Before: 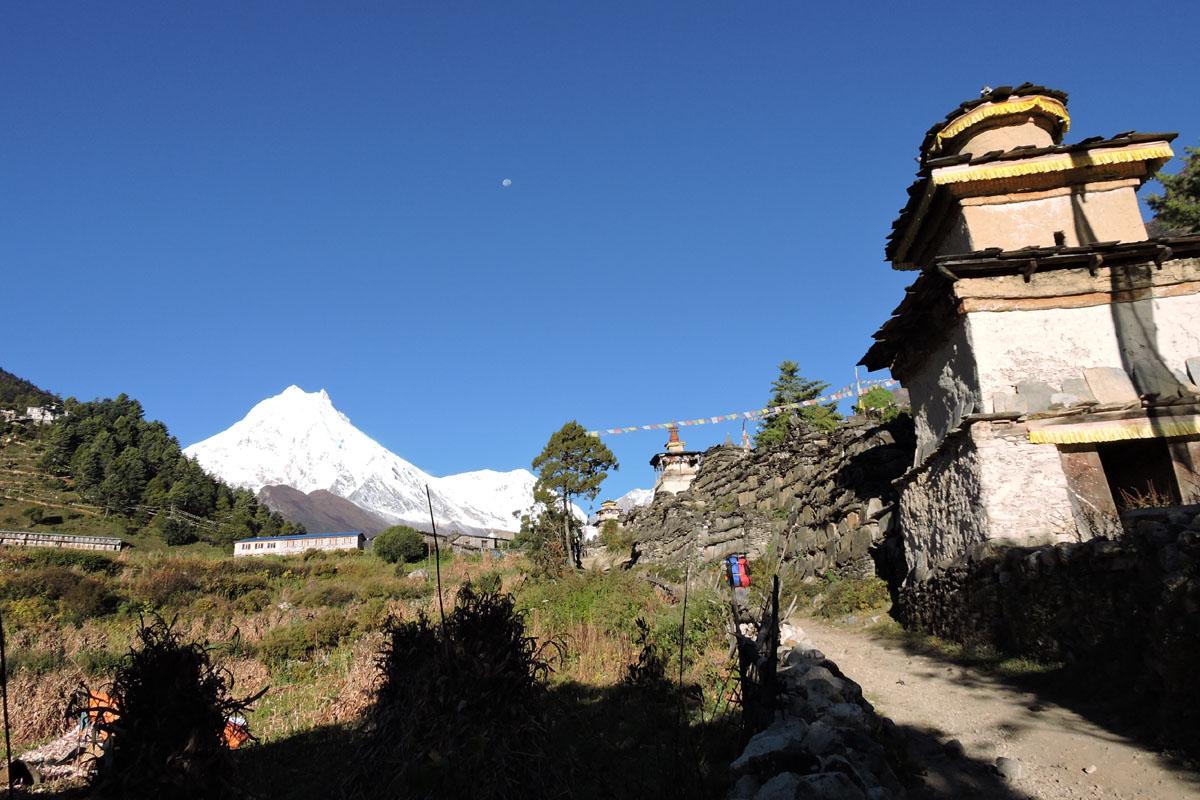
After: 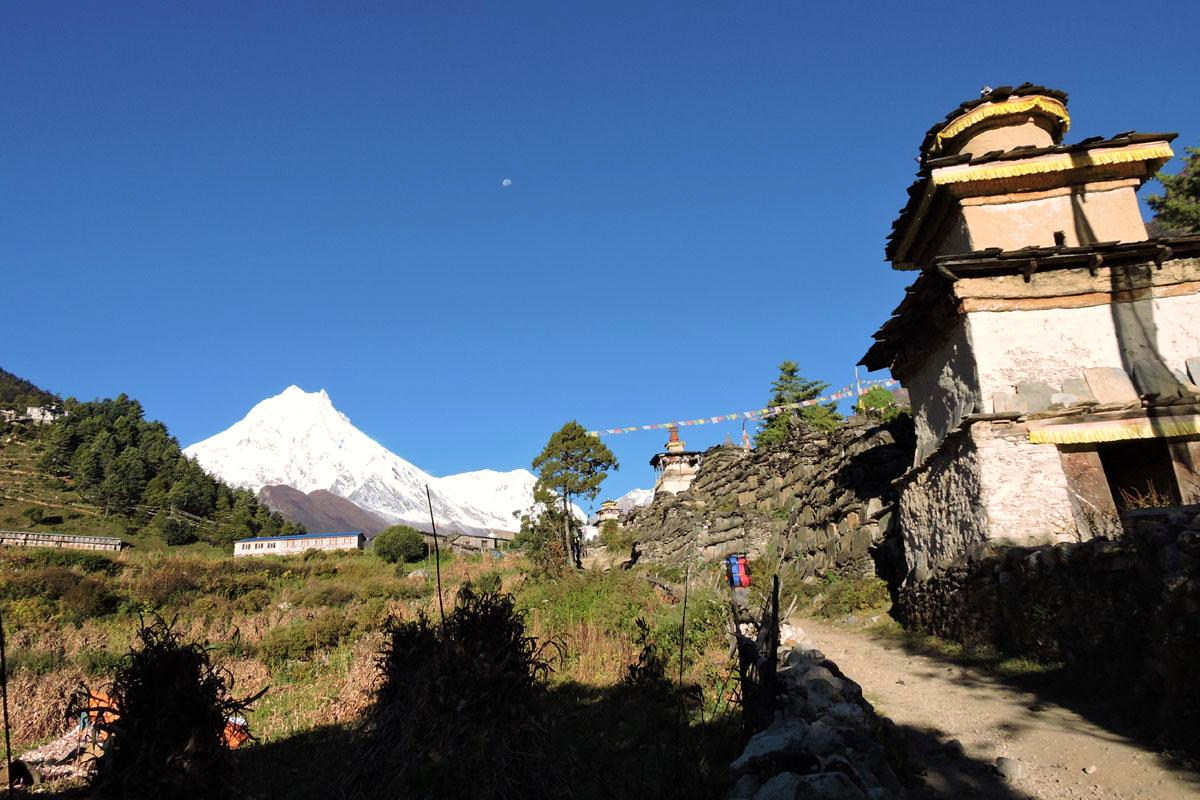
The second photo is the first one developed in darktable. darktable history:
velvia: on, module defaults
white balance: red 1.009, blue 0.985
